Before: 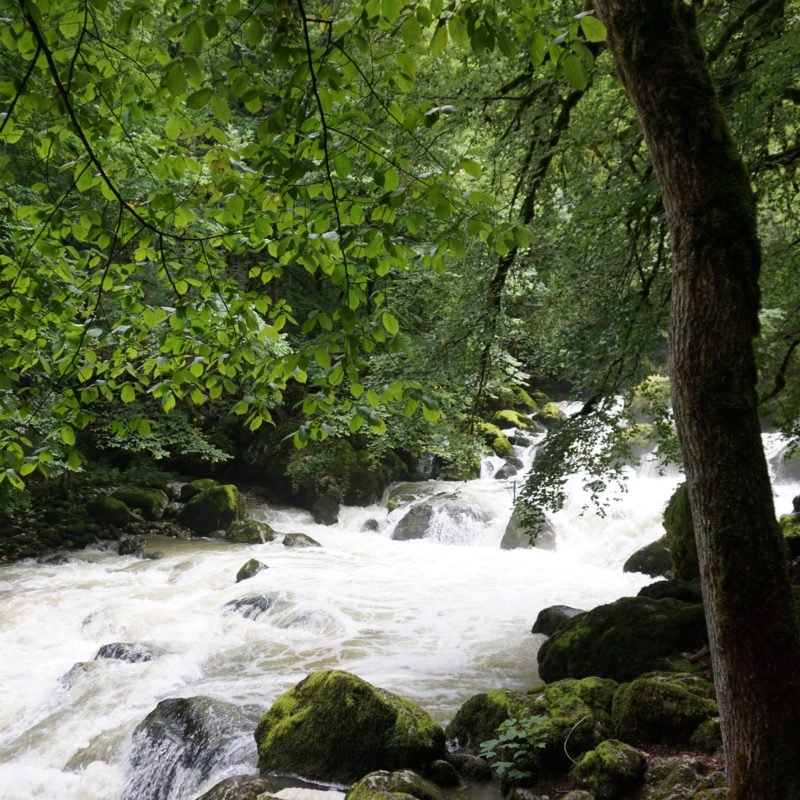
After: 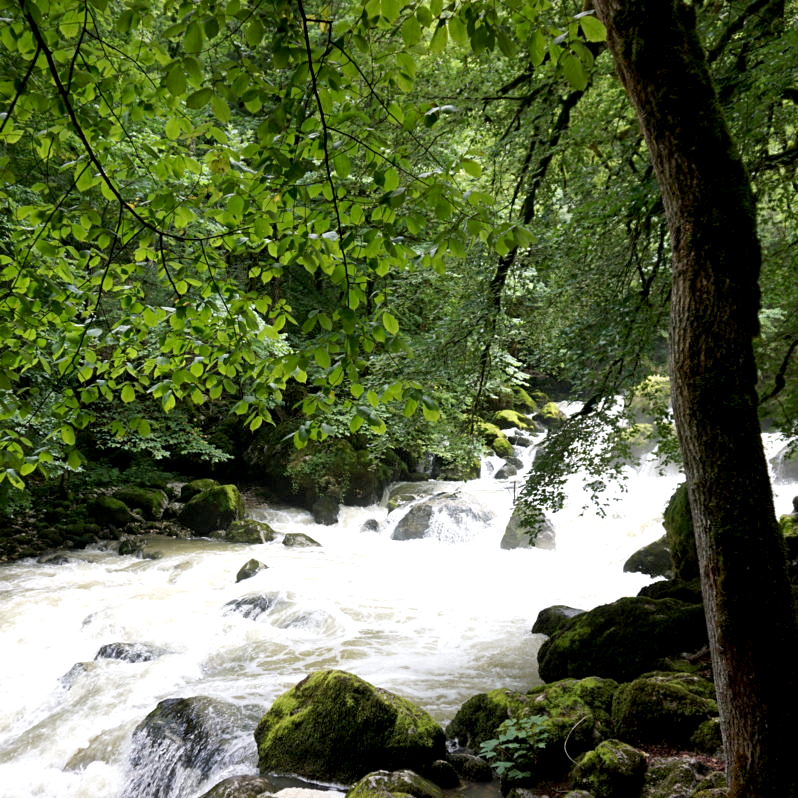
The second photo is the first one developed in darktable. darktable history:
sharpen: amount 0.2
crop: top 0.05%, bottom 0.098%
exposure: black level correction 0.005, exposure 0.286 EV, compensate highlight preservation false
